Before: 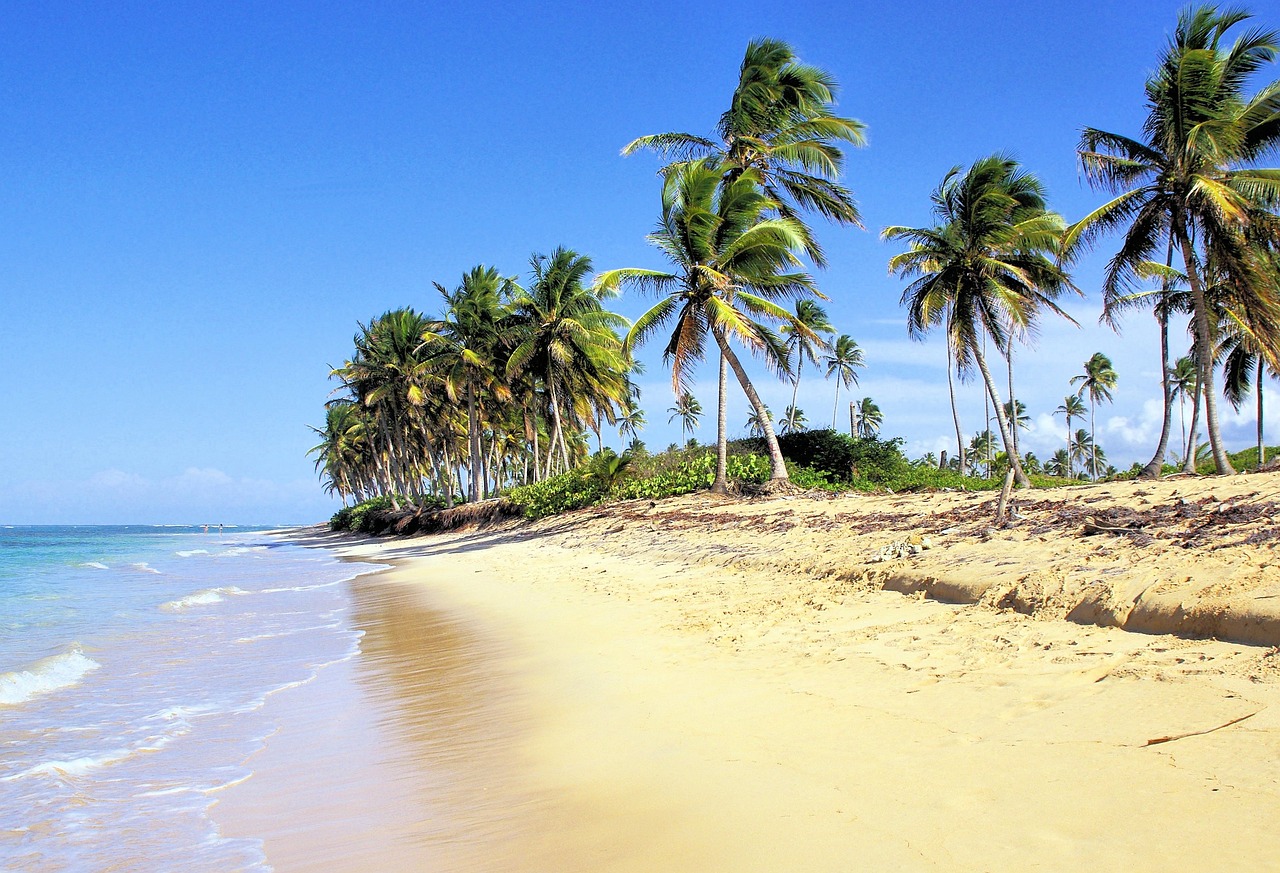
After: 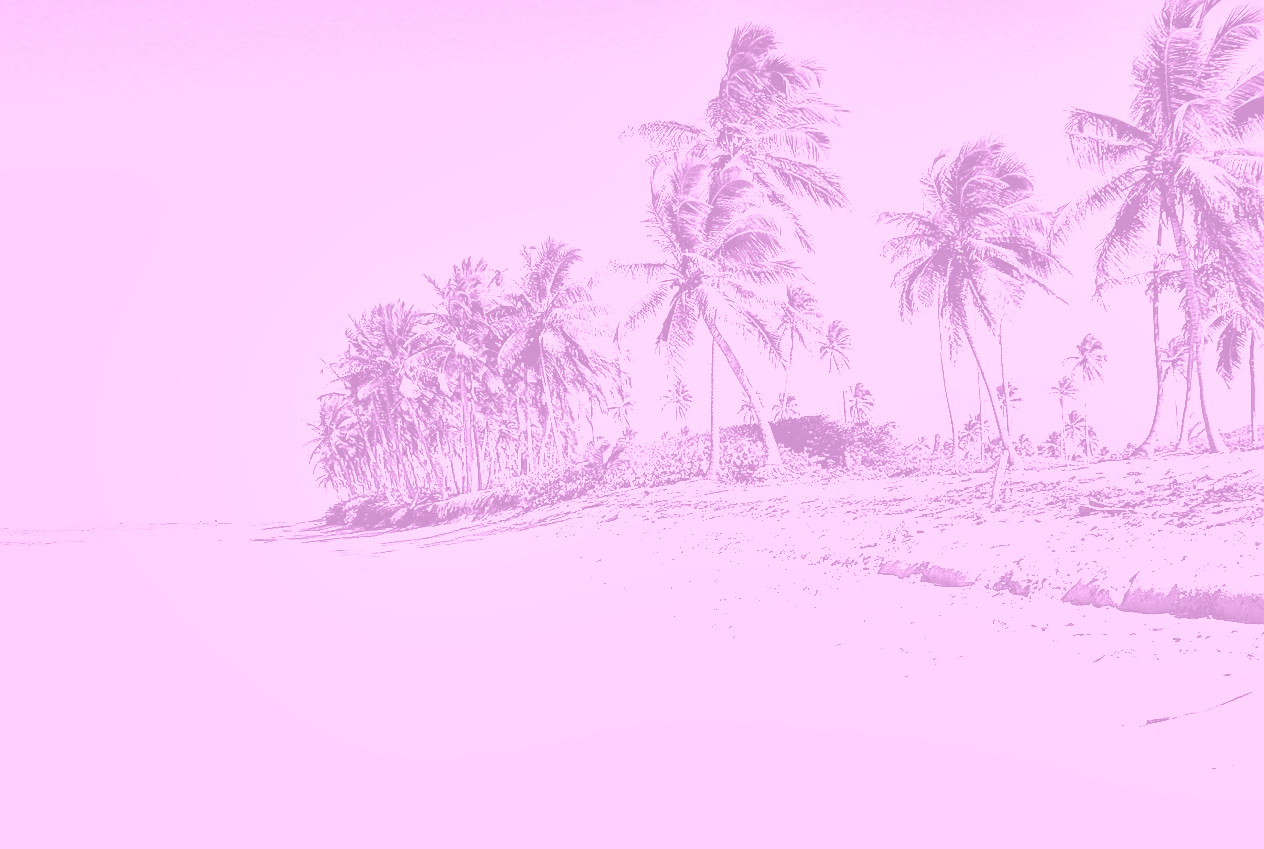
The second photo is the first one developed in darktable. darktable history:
colorize: hue 331.2°, saturation 75%, source mix 30.28%, lightness 70.52%, version 1
rotate and perspective: rotation -1°, crop left 0.011, crop right 0.989, crop top 0.025, crop bottom 0.975
sharpen: on, module defaults
shadows and highlights: shadows 80.73, white point adjustment -9.07, highlights -61.46, soften with gaussian
white balance: red 0.924, blue 1.095
exposure: black level correction 0, exposure 1.975 EV, compensate exposure bias true, compensate highlight preservation false
filmic rgb: black relative exposure -3.64 EV, white relative exposure 2.44 EV, hardness 3.29
